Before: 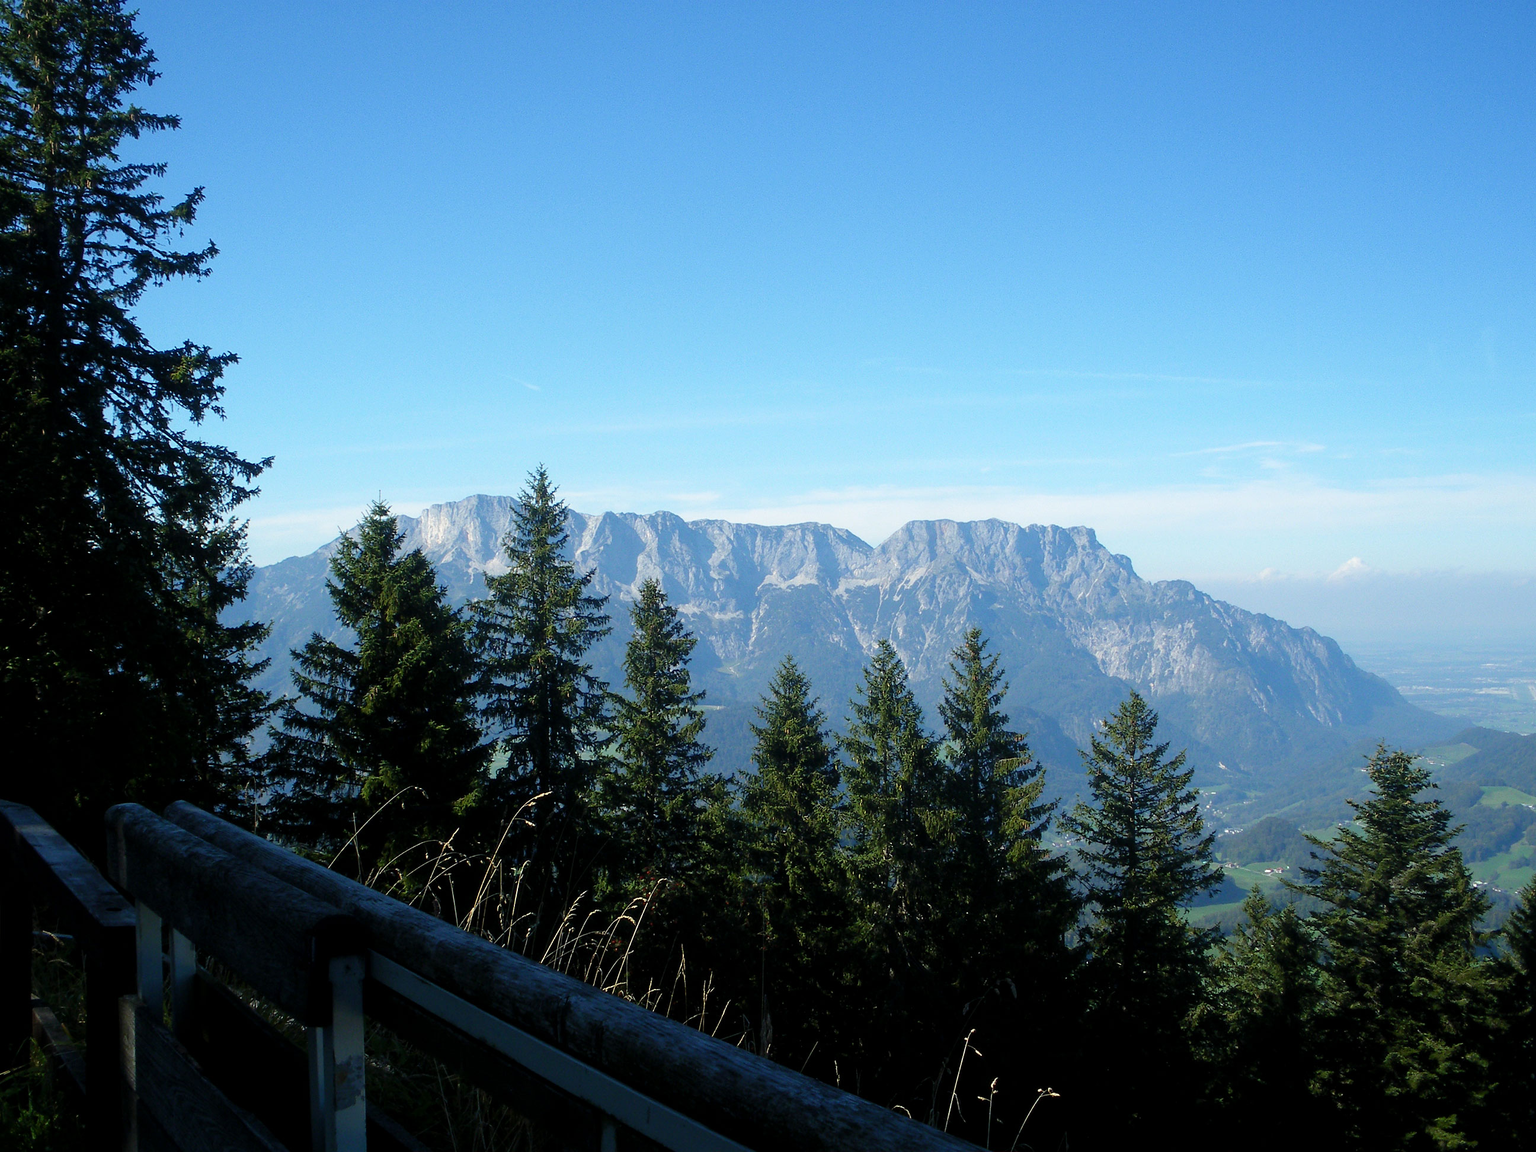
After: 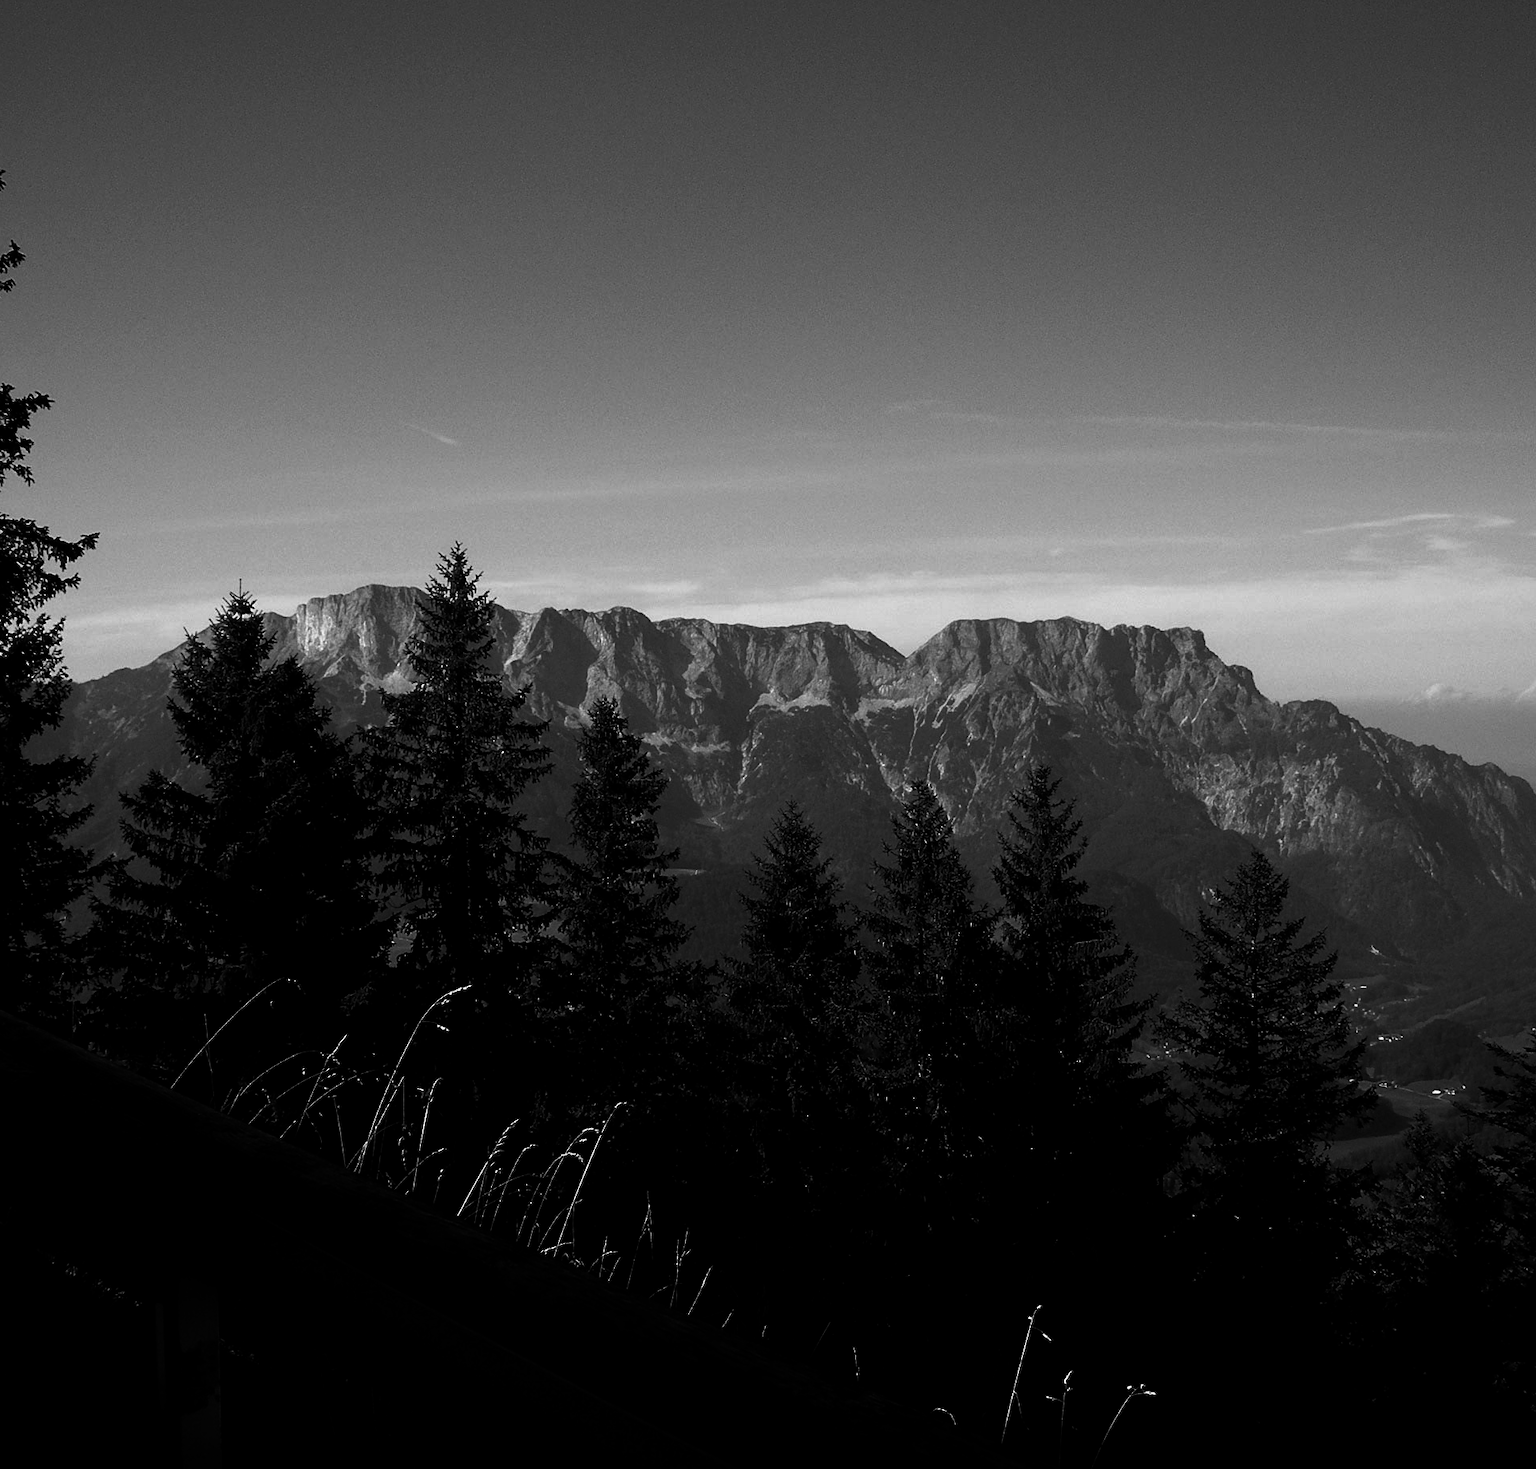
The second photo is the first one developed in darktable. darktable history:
color balance rgb: linear chroma grading › global chroma 15%, perceptual saturation grading › global saturation 30%
contrast brightness saturation: contrast 0.02, brightness -1, saturation -1
tone equalizer: on, module defaults
crop and rotate: left 13.15%, top 5.251%, right 12.609%
